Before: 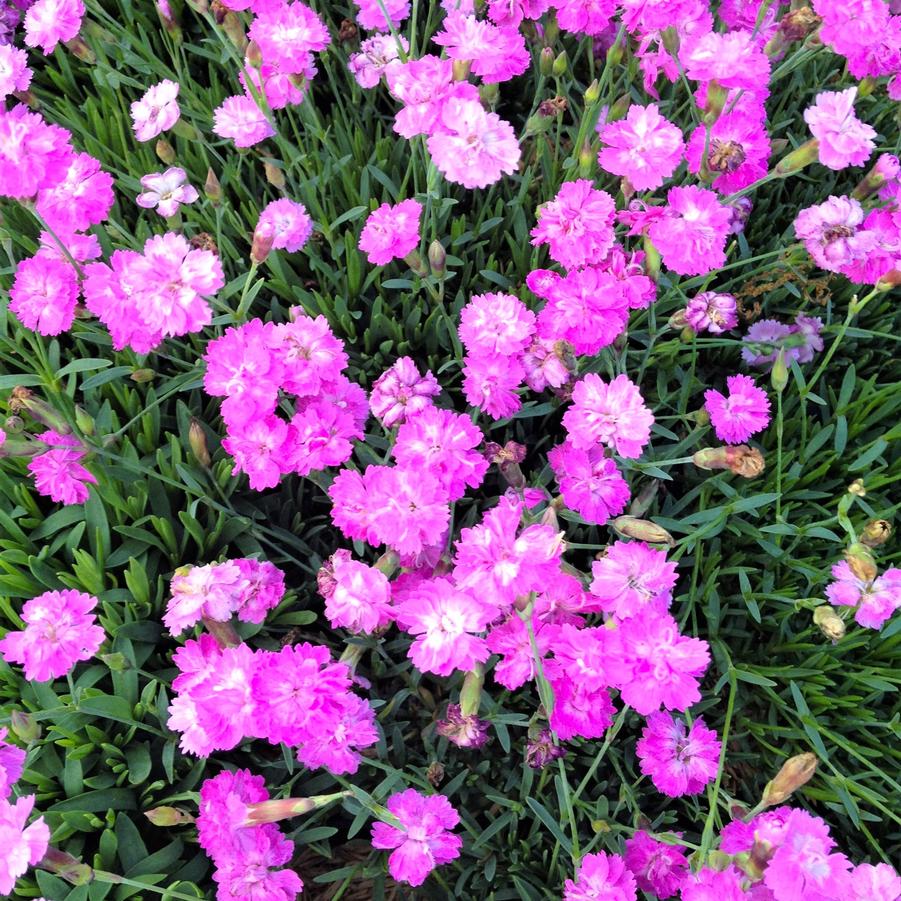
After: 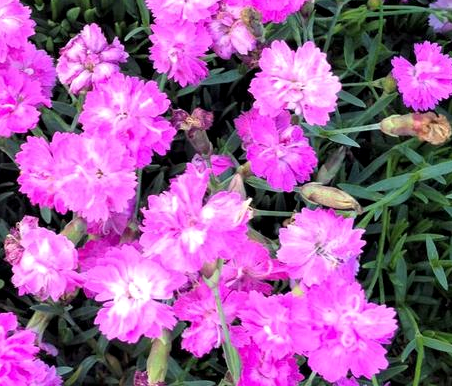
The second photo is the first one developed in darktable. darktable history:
local contrast: highlights 104%, shadows 101%, detail 120%, midtone range 0.2
crop: left 34.766%, top 37.063%, right 14.967%, bottom 20.093%
